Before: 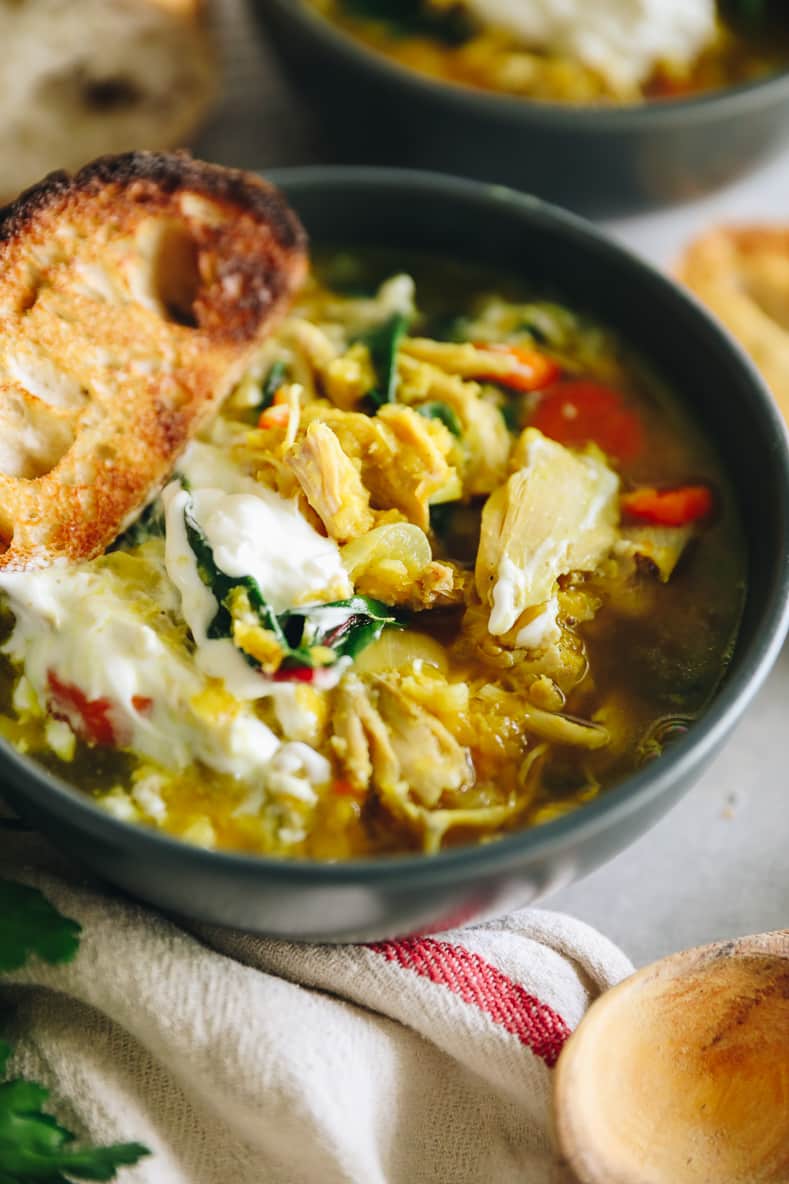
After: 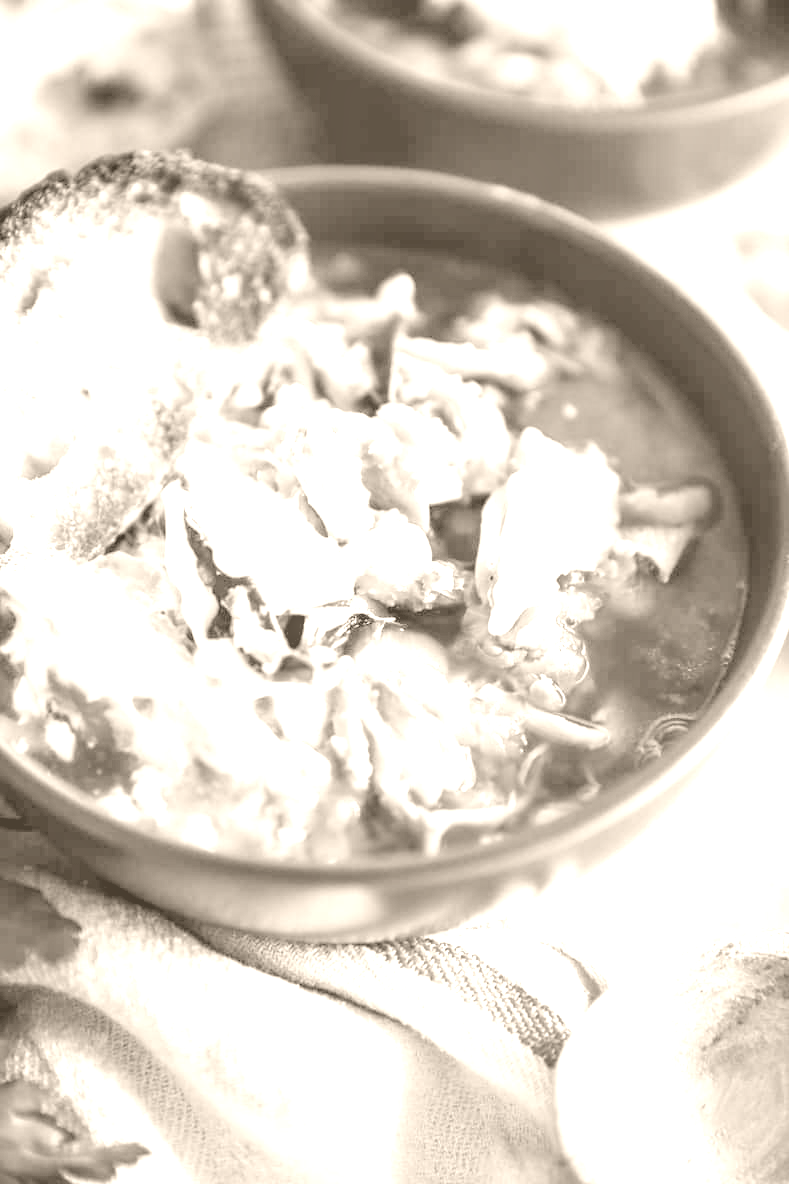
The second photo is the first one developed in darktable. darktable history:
tone curve: curves: ch0 [(0.013, 0) (0.061, 0.059) (0.239, 0.256) (0.502, 0.501) (0.683, 0.676) (0.761, 0.773) (0.858, 0.858) (0.987, 0.945)]; ch1 [(0, 0) (0.172, 0.123) (0.304, 0.267) (0.414, 0.395) (0.472, 0.473) (0.502, 0.502) (0.521, 0.528) (0.583, 0.595) (0.654, 0.673) (0.728, 0.761) (1, 1)]; ch2 [(0, 0) (0.411, 0.424) (0.485, 0.476) (0.502, 0.501) (0.553, 0.557) (0.57, 0.576) (1, 1)], color space Lab, independent channels, preserve colors none
colorize: hue 34.49°, saturation 35.33%, source mix 100%, version 1
levels: black 3.83%, white 90.64%, levels [0.044, 0.416, 0.908]
local contrast: on, module defaults
